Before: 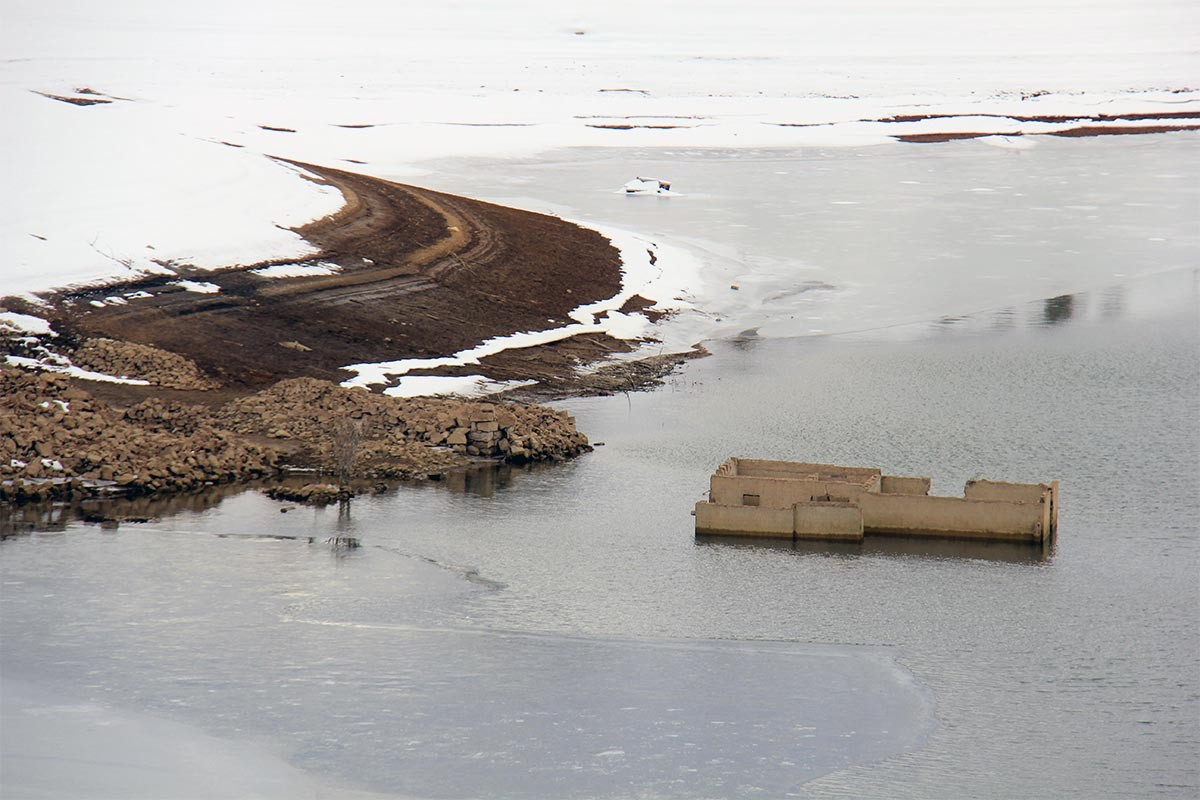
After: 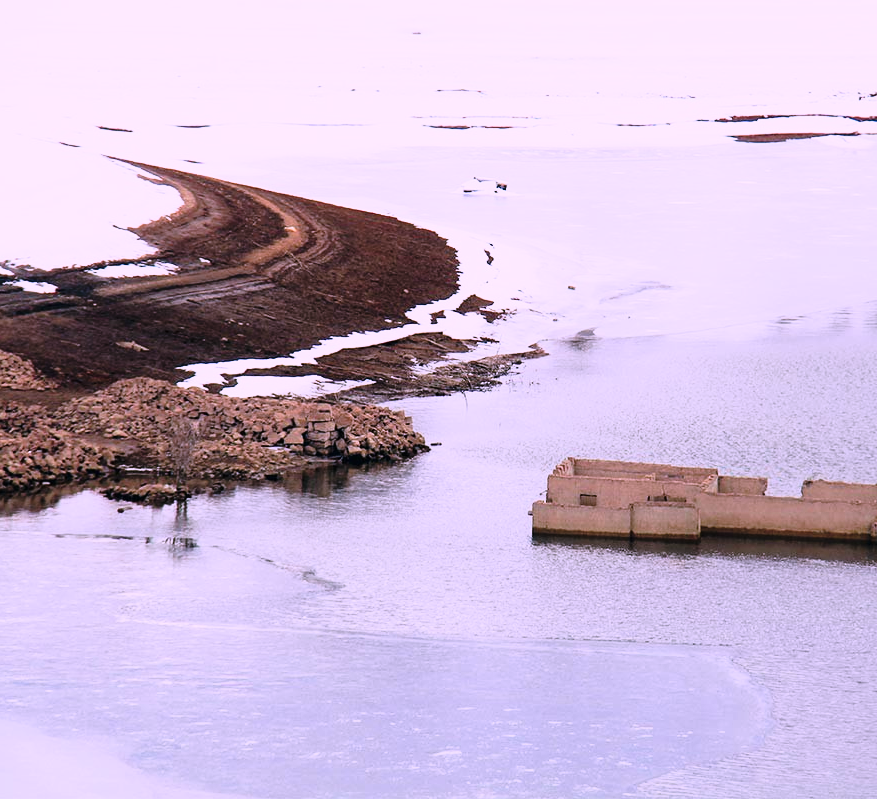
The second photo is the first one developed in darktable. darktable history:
crop: left 13.601%, right 13.247%
tone curve: curves: ch0 [(0, 0) (0.046, 0.031) (0.163, 0.114) (0.391, 0.432) (0.488, 0.561) (0.695, 0.839) (0.785, 0.904) (1, 0.965)]; ch1 [(0, 0) (0.248, 0.252) (0.427, 0.412) (0.482, 0.462) (0.499, 0.499) (0.518, 0.518) (0.535, 0.577) (0.585, 0.623) (0.679, 0.743) (0.788, 0.809) (1, 1)]; ch2 [(0, 0) (0.313, 0.262) (0.427, 0.417) (0.473, 0.47) (0.503, 0.503) (0.523, 0.515) (0.557, 0.596) (0.598, 0.646) (0.708, 0.771) (1, 1)], preserve colors none
color correction: highlights a* 15.09, highlights b* -24.34
